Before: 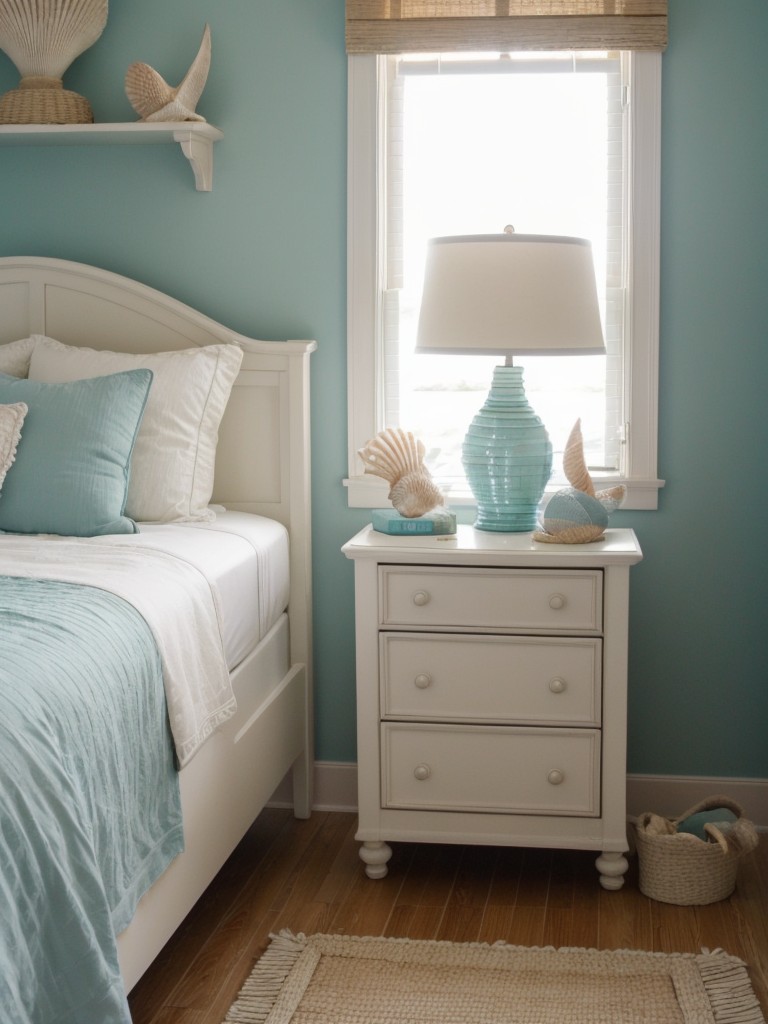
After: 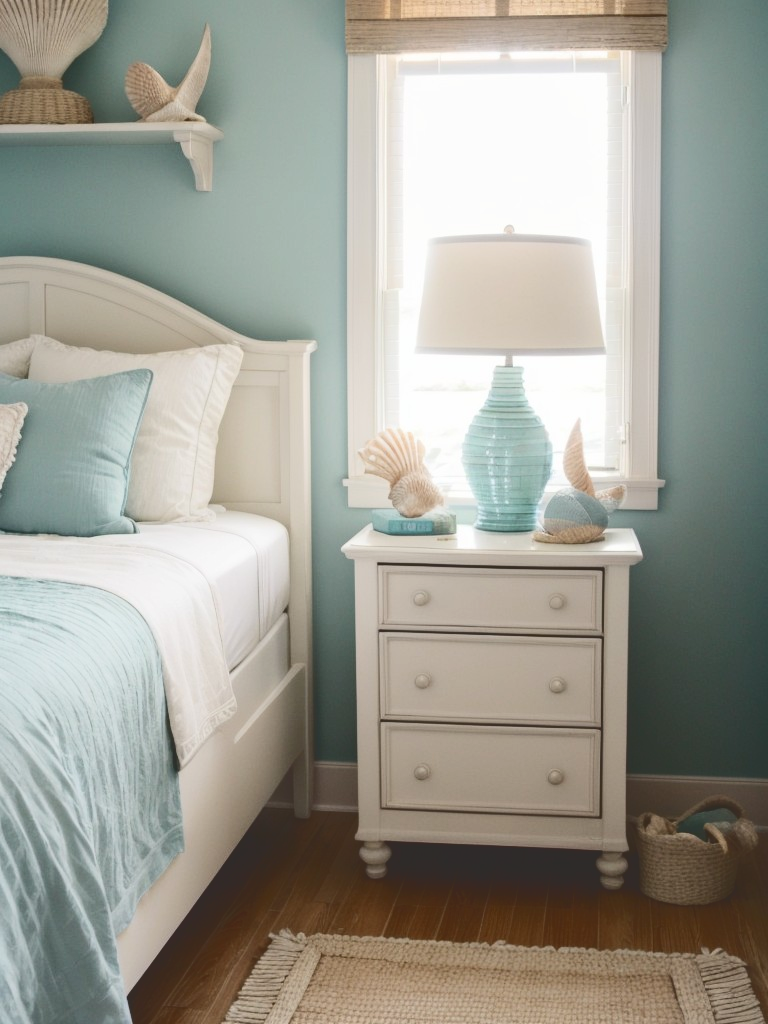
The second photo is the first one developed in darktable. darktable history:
tone curve: curves: ch0 [(0, 0) (0.003, 0.172) (0.011, 0.177) (0.025, 0.177) (0.044, 0.177) (0.069, 0.178) (0.1, 0.181) (0.136, 0.19) (0.177, 0.208) (0.224, 0.226) (0.277, 0.274) (0.335, 0.338) (0.399, 0.43) (0.468, 0.535) (0.543, 0.635) (0.623, 0.726) (0.709, 0.815) (0.801, 0.882) (0.898, 0.936) (1, 1)], color space Lab, independent channels, preserve colors none
